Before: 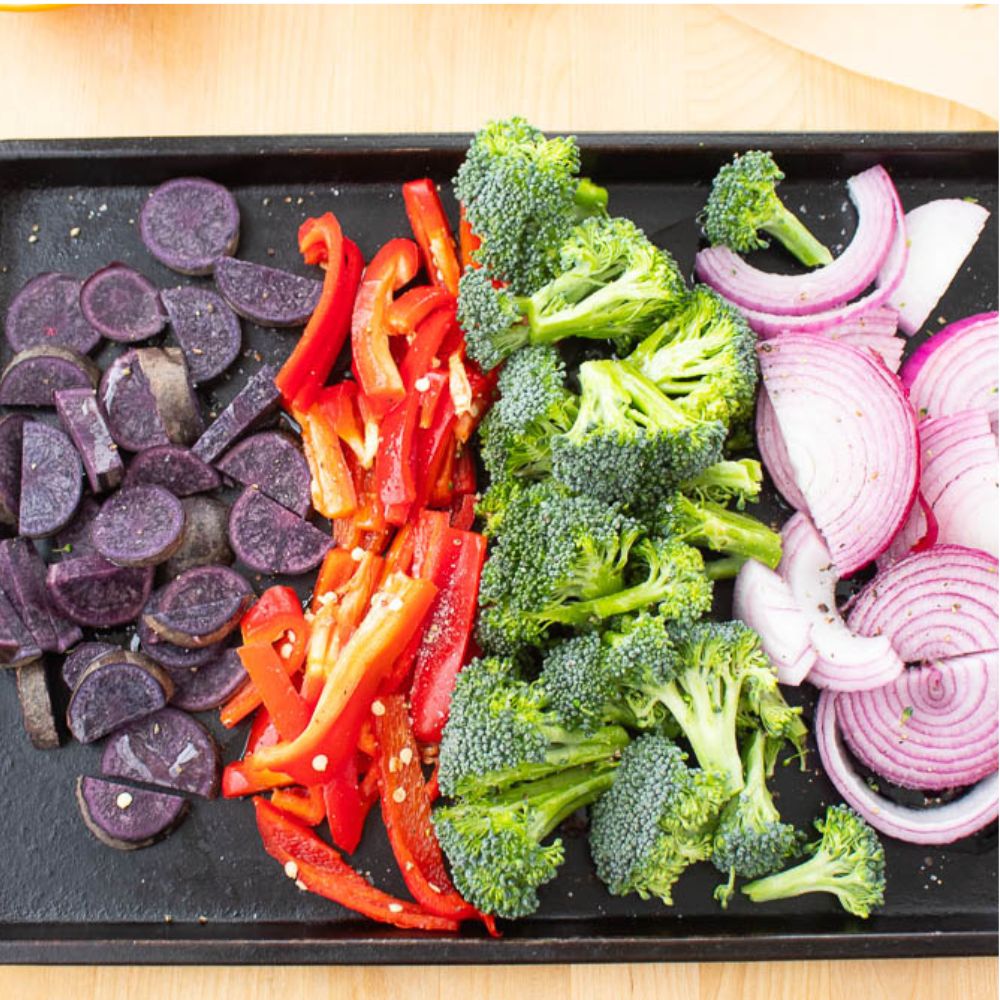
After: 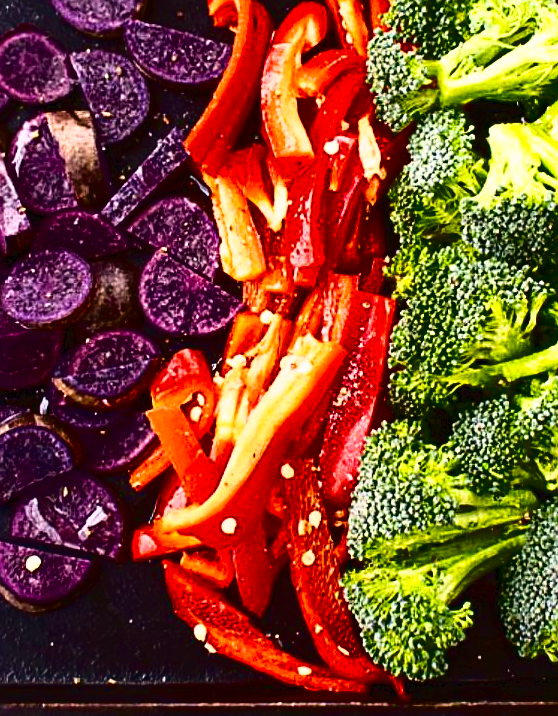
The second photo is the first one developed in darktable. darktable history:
tone curve: curves: ch0 [(0, 0) (0.003, 0.03) (0.011, 0.022) (0.025, 0.018) (0.044, 0.031) (0.069, 0.035) (0.1, 0.04) (0.136, 0.046) (0.177, 0.063) (0.224, 0.087) (0.277, 0.15) (0.335, 0.252) (0.399, 0.354) (0.468, 0.475) (0.543, 0.602) (0.623, 0.73) (0.709, 0.856) (0.801, 0.945) (0.898, 0.987) (1, 1)], color space Lab, independent channels, preserve colors none
color calibration: output R [1.063, -0.012, -0.003, 0], output B [-0.079, 0.047, 1, 0], illuminant same as pipeline (D50), adaptation XYZ, x 0.346, y 0.358, temperature 5006.29 K
contrast brightness saturation: contrast 0.128, brightness -0.227, saturation 0.14
crop: left 9.147%, top 23.76%, right 35.016%, bottom 4.573%
sharpen: on, module defaults
velvia: strength 51.25%, mid-tones bias 0.516
